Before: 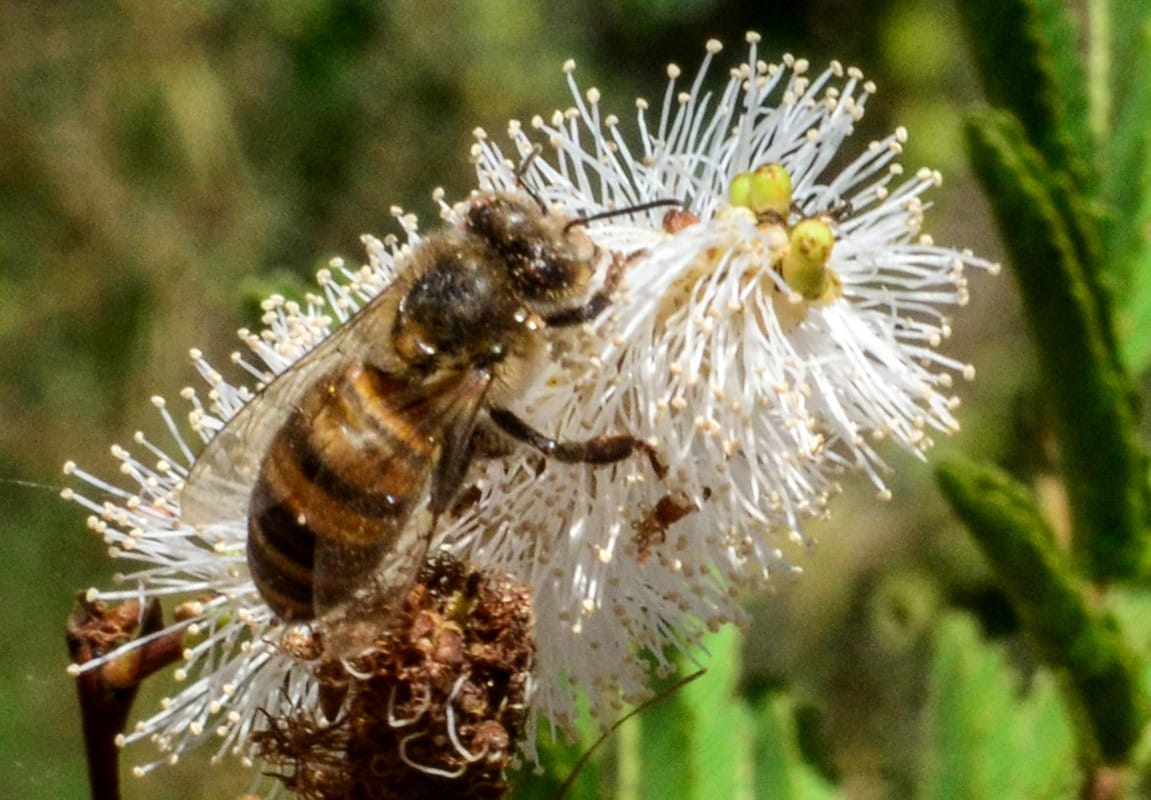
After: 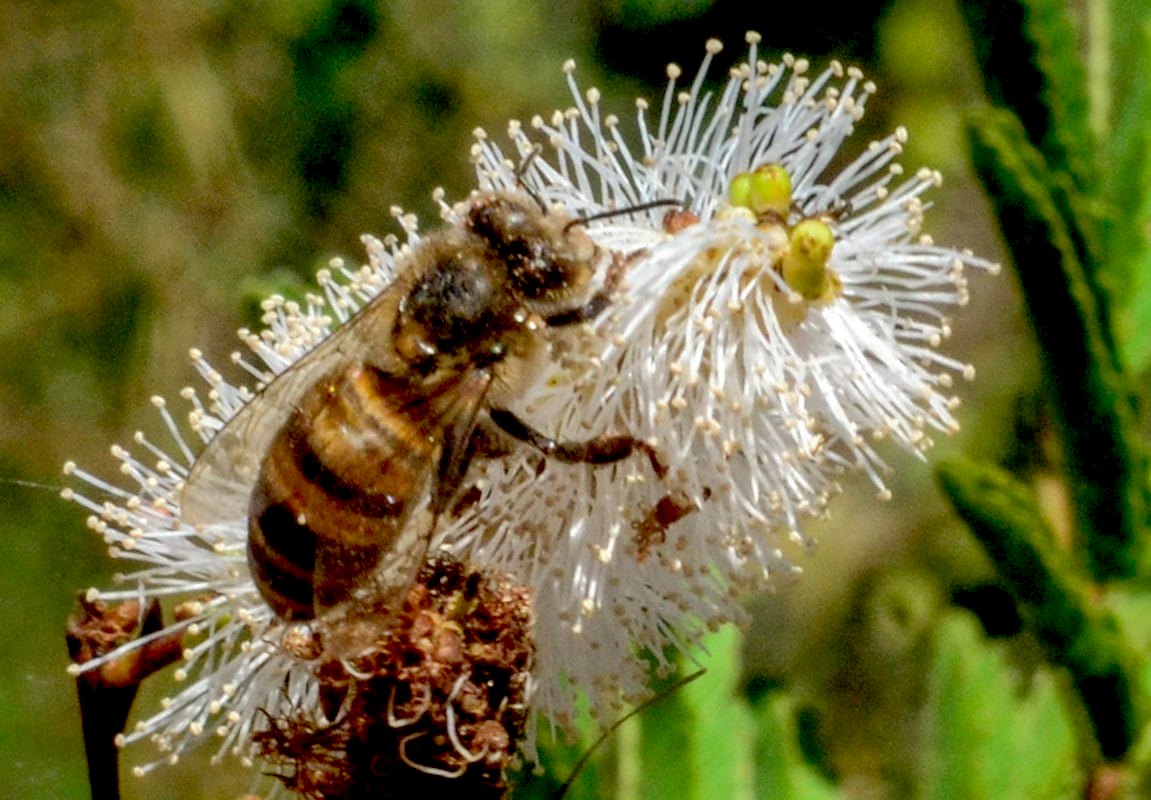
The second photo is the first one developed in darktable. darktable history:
shadows and highlights: on, module defaults
exposure: black level correction 0.016, exposure -0.01 EV, compensate highlight preservation false
